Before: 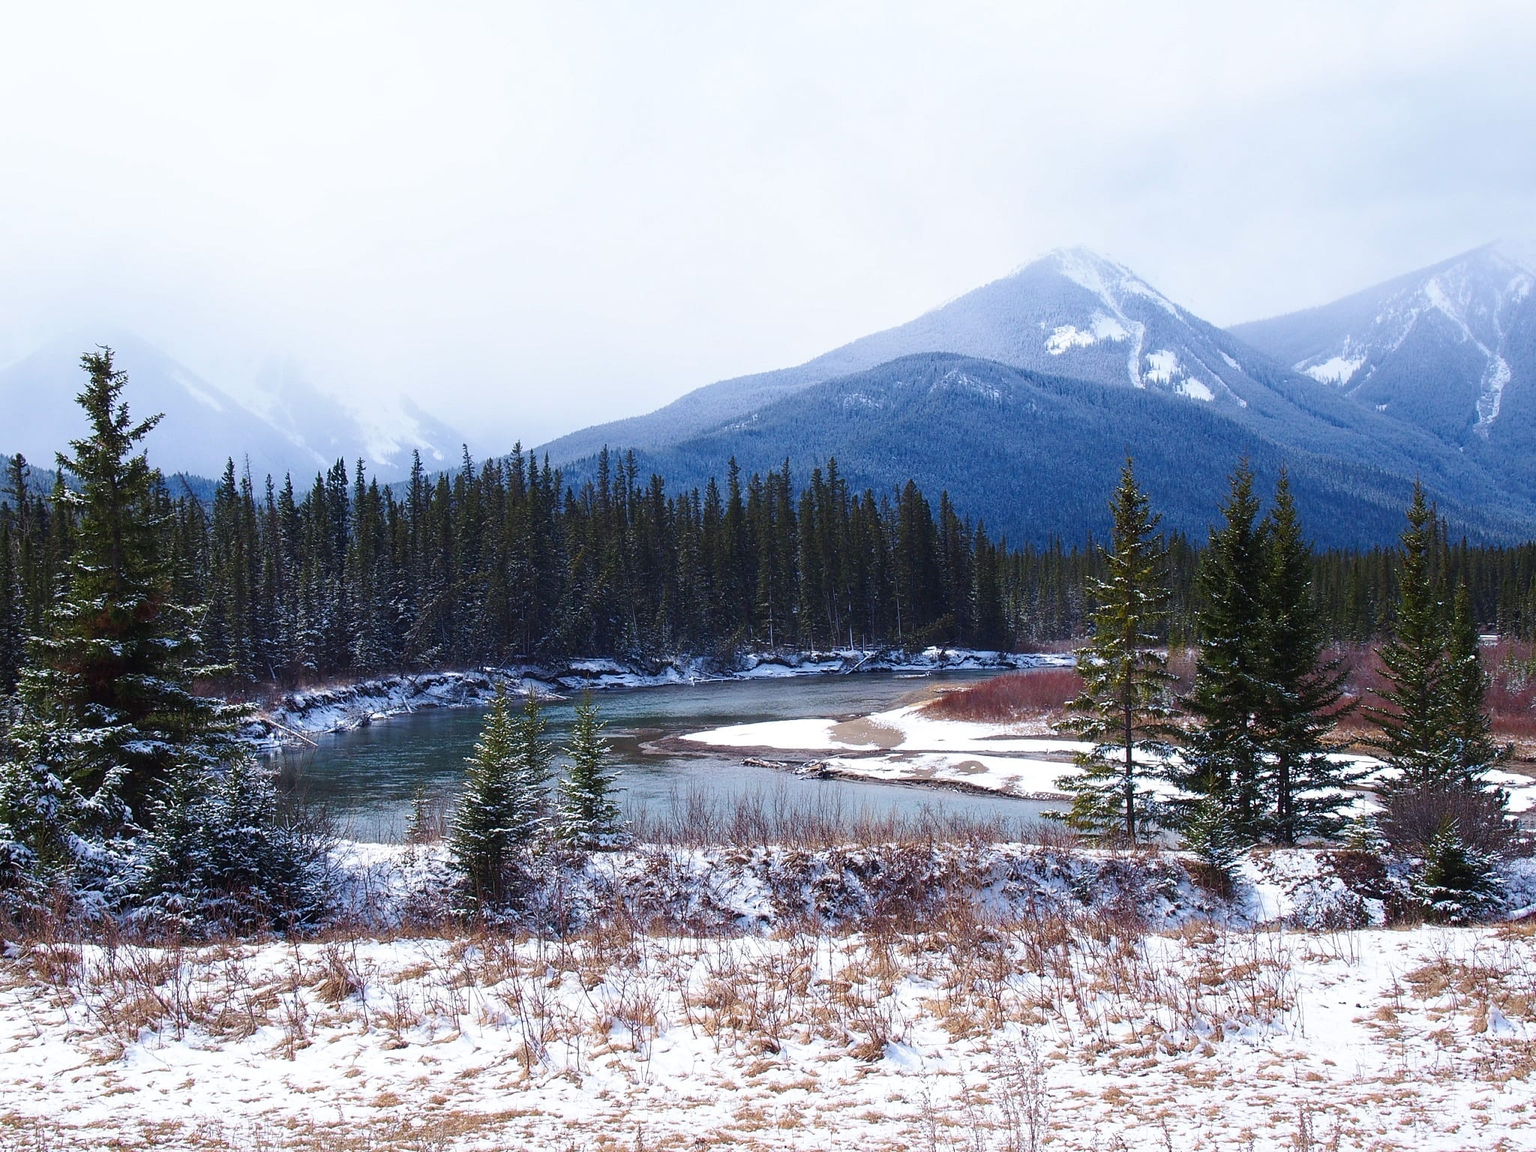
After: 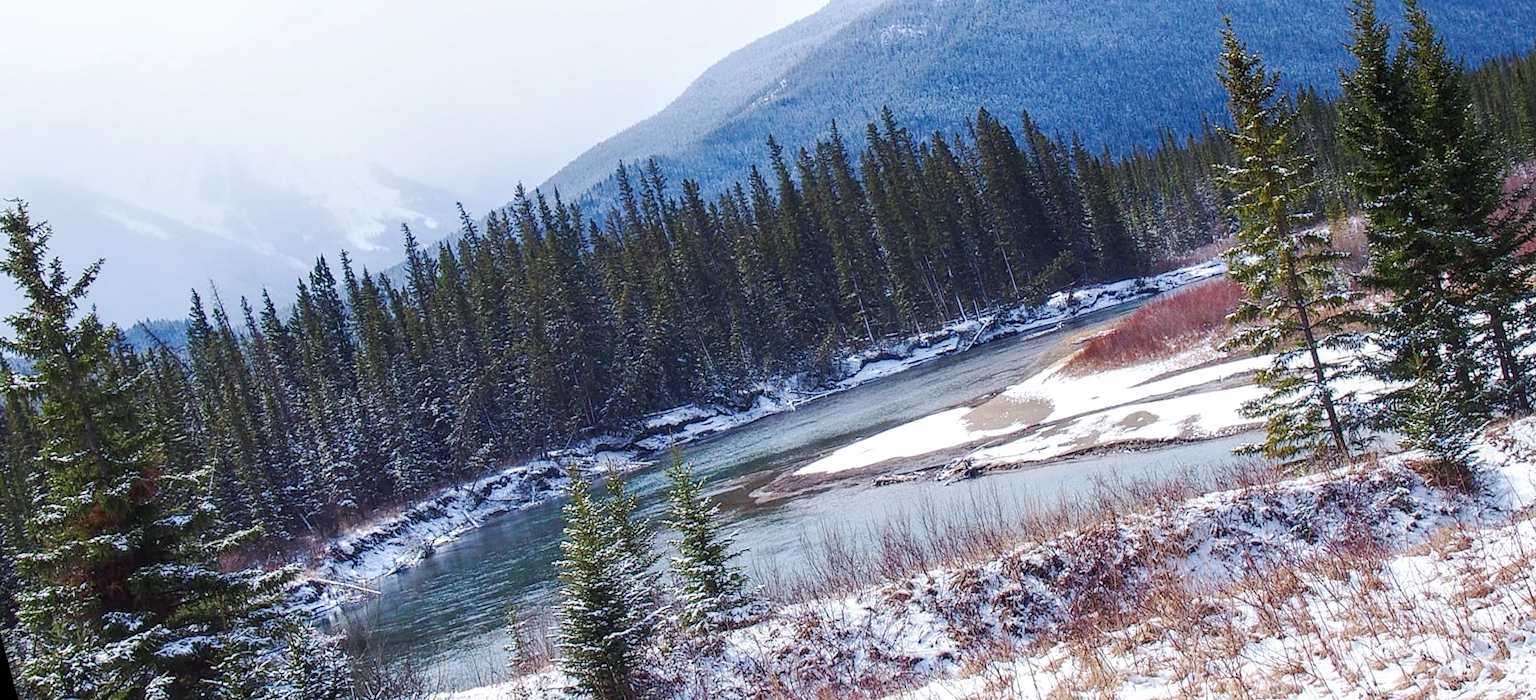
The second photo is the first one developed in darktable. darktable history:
base curve: curves: ch0 [(0, 0) (0.158, 0.273) (0.879, 0.895) (1, 1)], preserve colors none
rotate and perspective: rotation -14.8°, crop left 0.1, crop right 0.903, crop top 0.25, crop bottom 0.748
local contrast: on, module defaults
crop: top 20.916%, right 9.437%, bottom 0.316%
